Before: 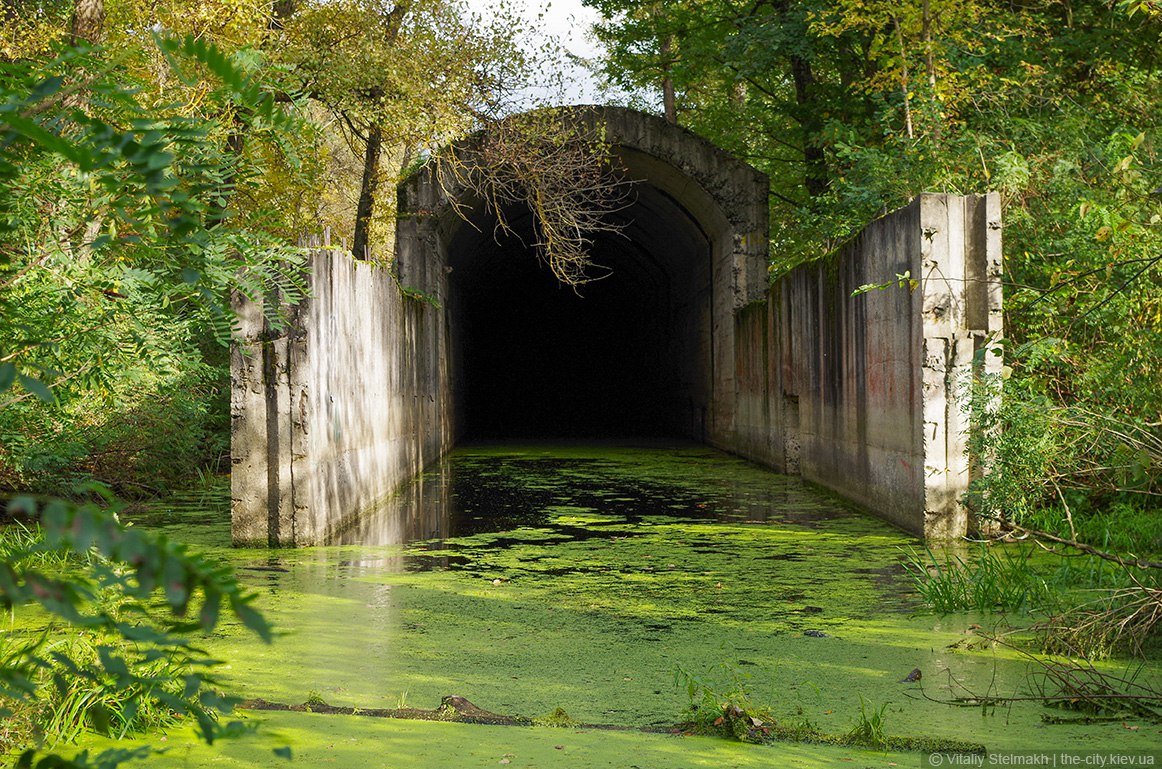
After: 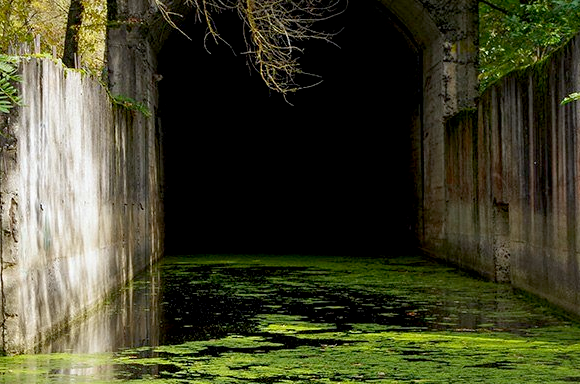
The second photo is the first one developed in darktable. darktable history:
white balance: red 0.982, blue 1.018
crop: left 25%, top 25%, right 25%, bottom 25%
exposure: black level correction 0.01, exposure 0.011 EV, compensate highlight preservation false
